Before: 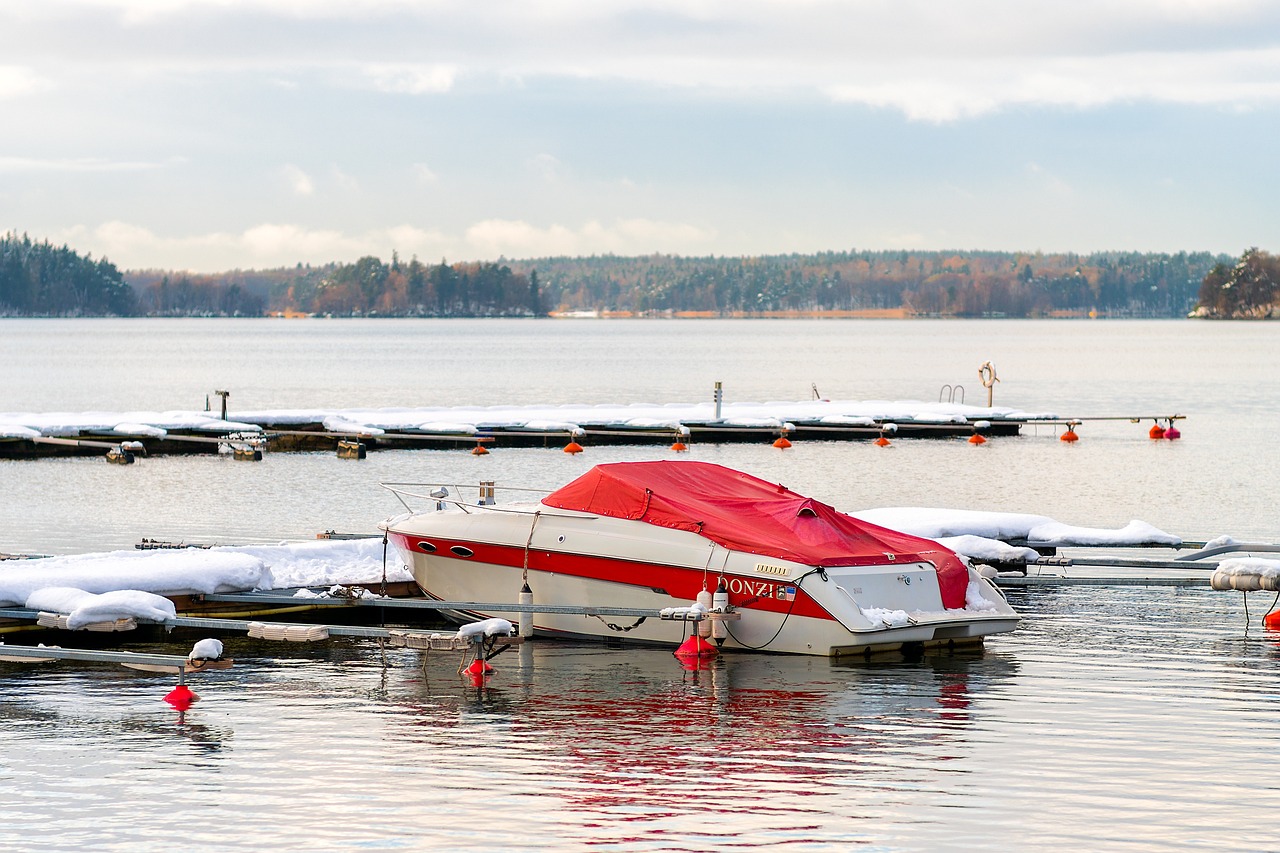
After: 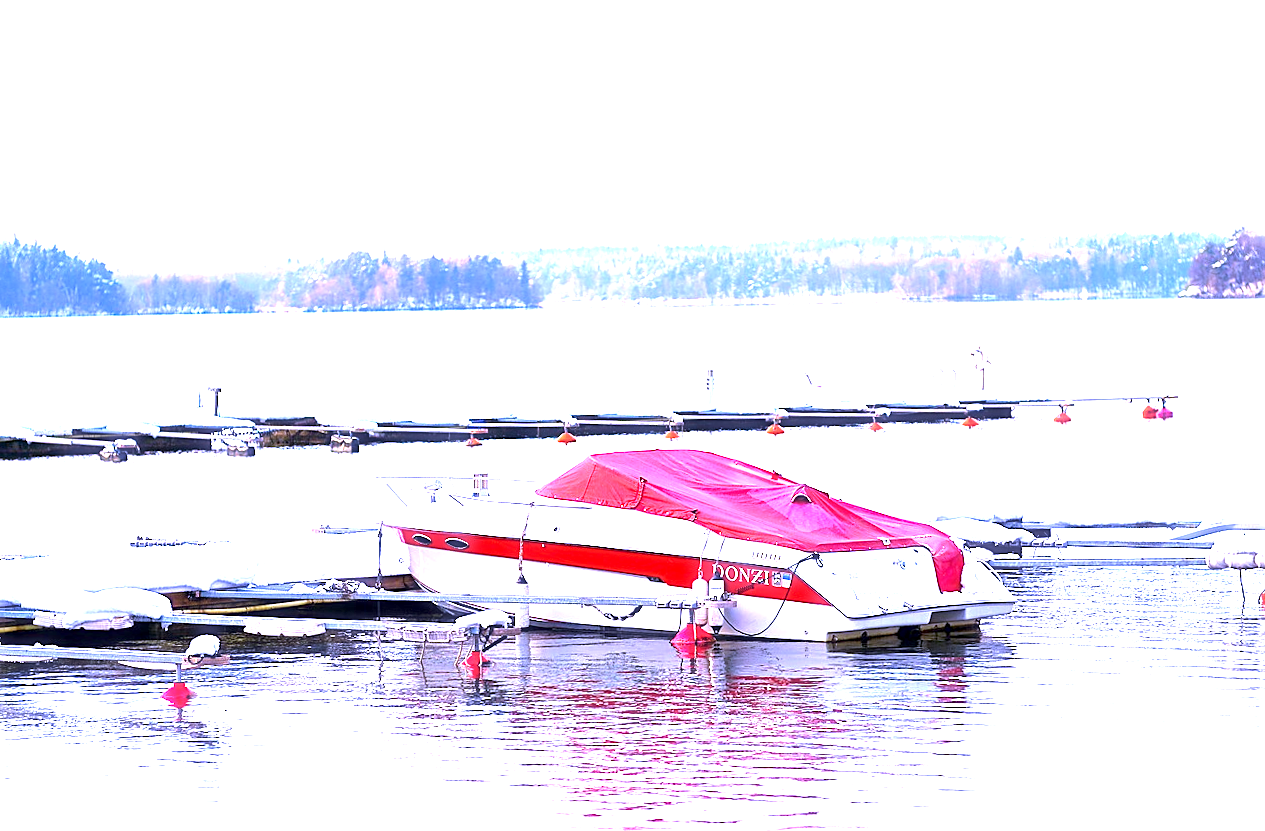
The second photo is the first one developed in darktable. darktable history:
sharpen: on, module defaults
rotate and perspective: rotation -1°, crop left 0.011, crop right 0.989, crop top 0.025, crop bottom 0.975
exposure: black level correction 0.001, exposure 1.84 EV, compensate highlight preservation false
white balance: red 0.98, blue 1.61
haze removal: strength -0.05
